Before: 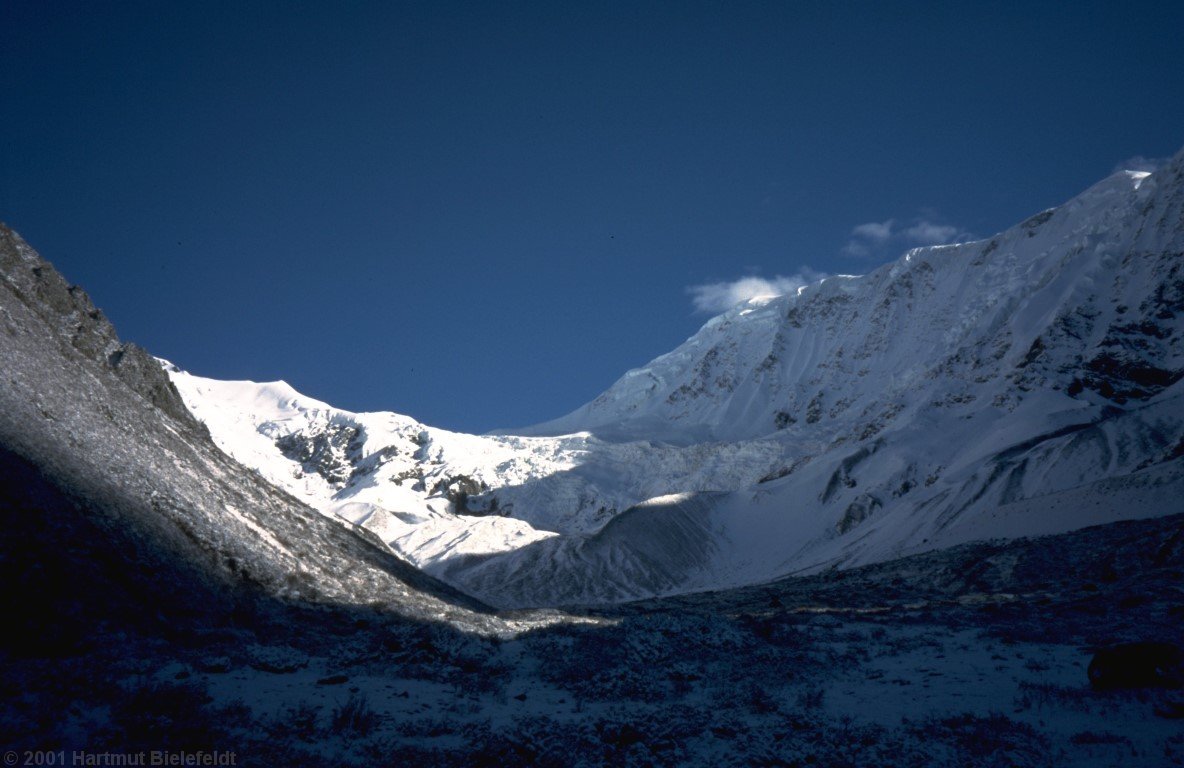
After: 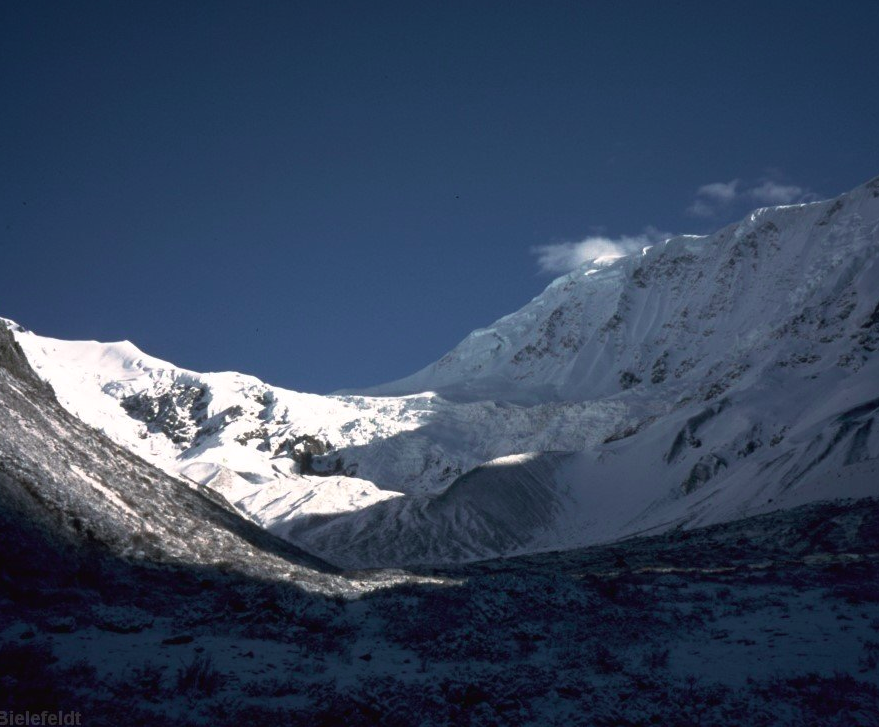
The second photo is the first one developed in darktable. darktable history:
crop and rotate: left 13.15%, top 5.251%, right 12.609%
tone curve: curves: ch0 [(0, 0) (0.253, 0.237) (1, 1)]; ch1 [(0, 0) (0.411, 0.385) (0.502, 0.506) (0.557, 0.565) (0.66, 0.683) (1, 1)]; ch2 [(0, 0) (0.394, 0.413) (0.5, 0.5) (1, 1)], color space Lab, independent channels, preserve colors none
